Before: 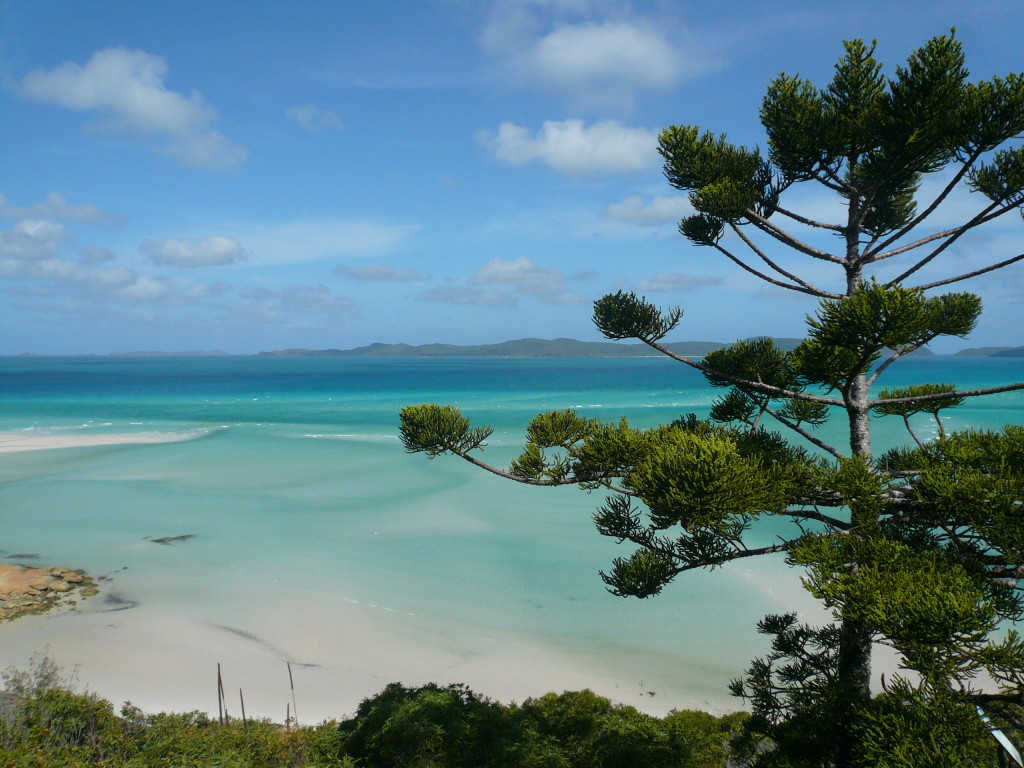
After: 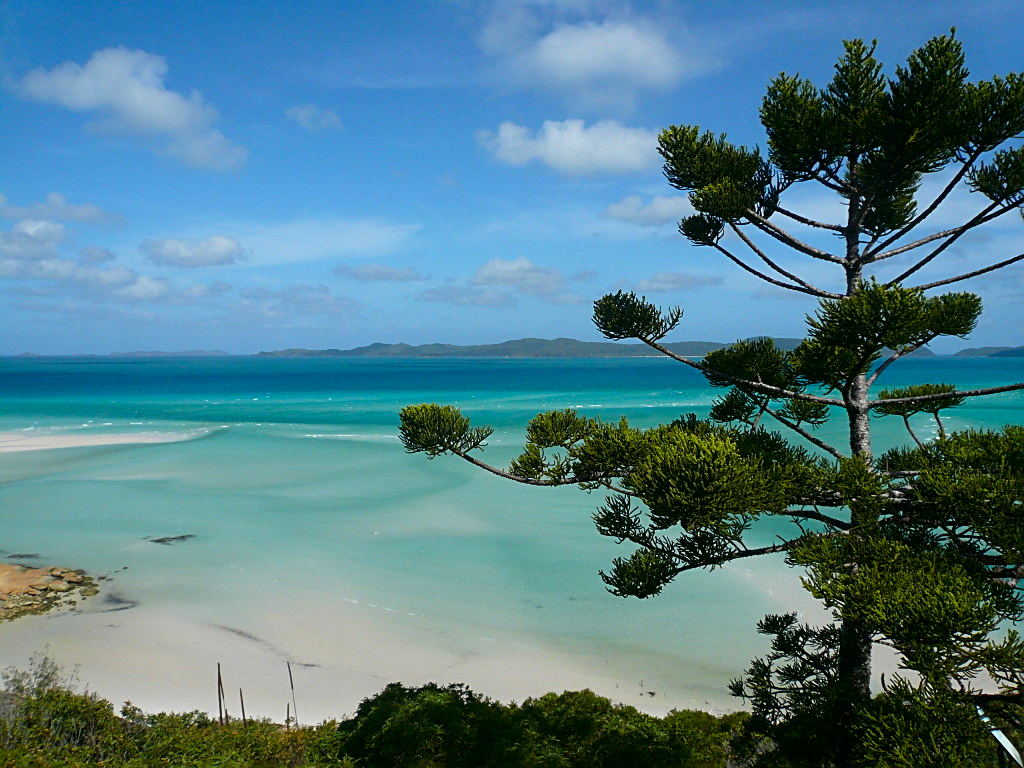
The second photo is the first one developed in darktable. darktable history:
contrast brightness saturation: contrast 0.133, brightness -0.057, saturation 0.154
sharpen: on, module defaults
